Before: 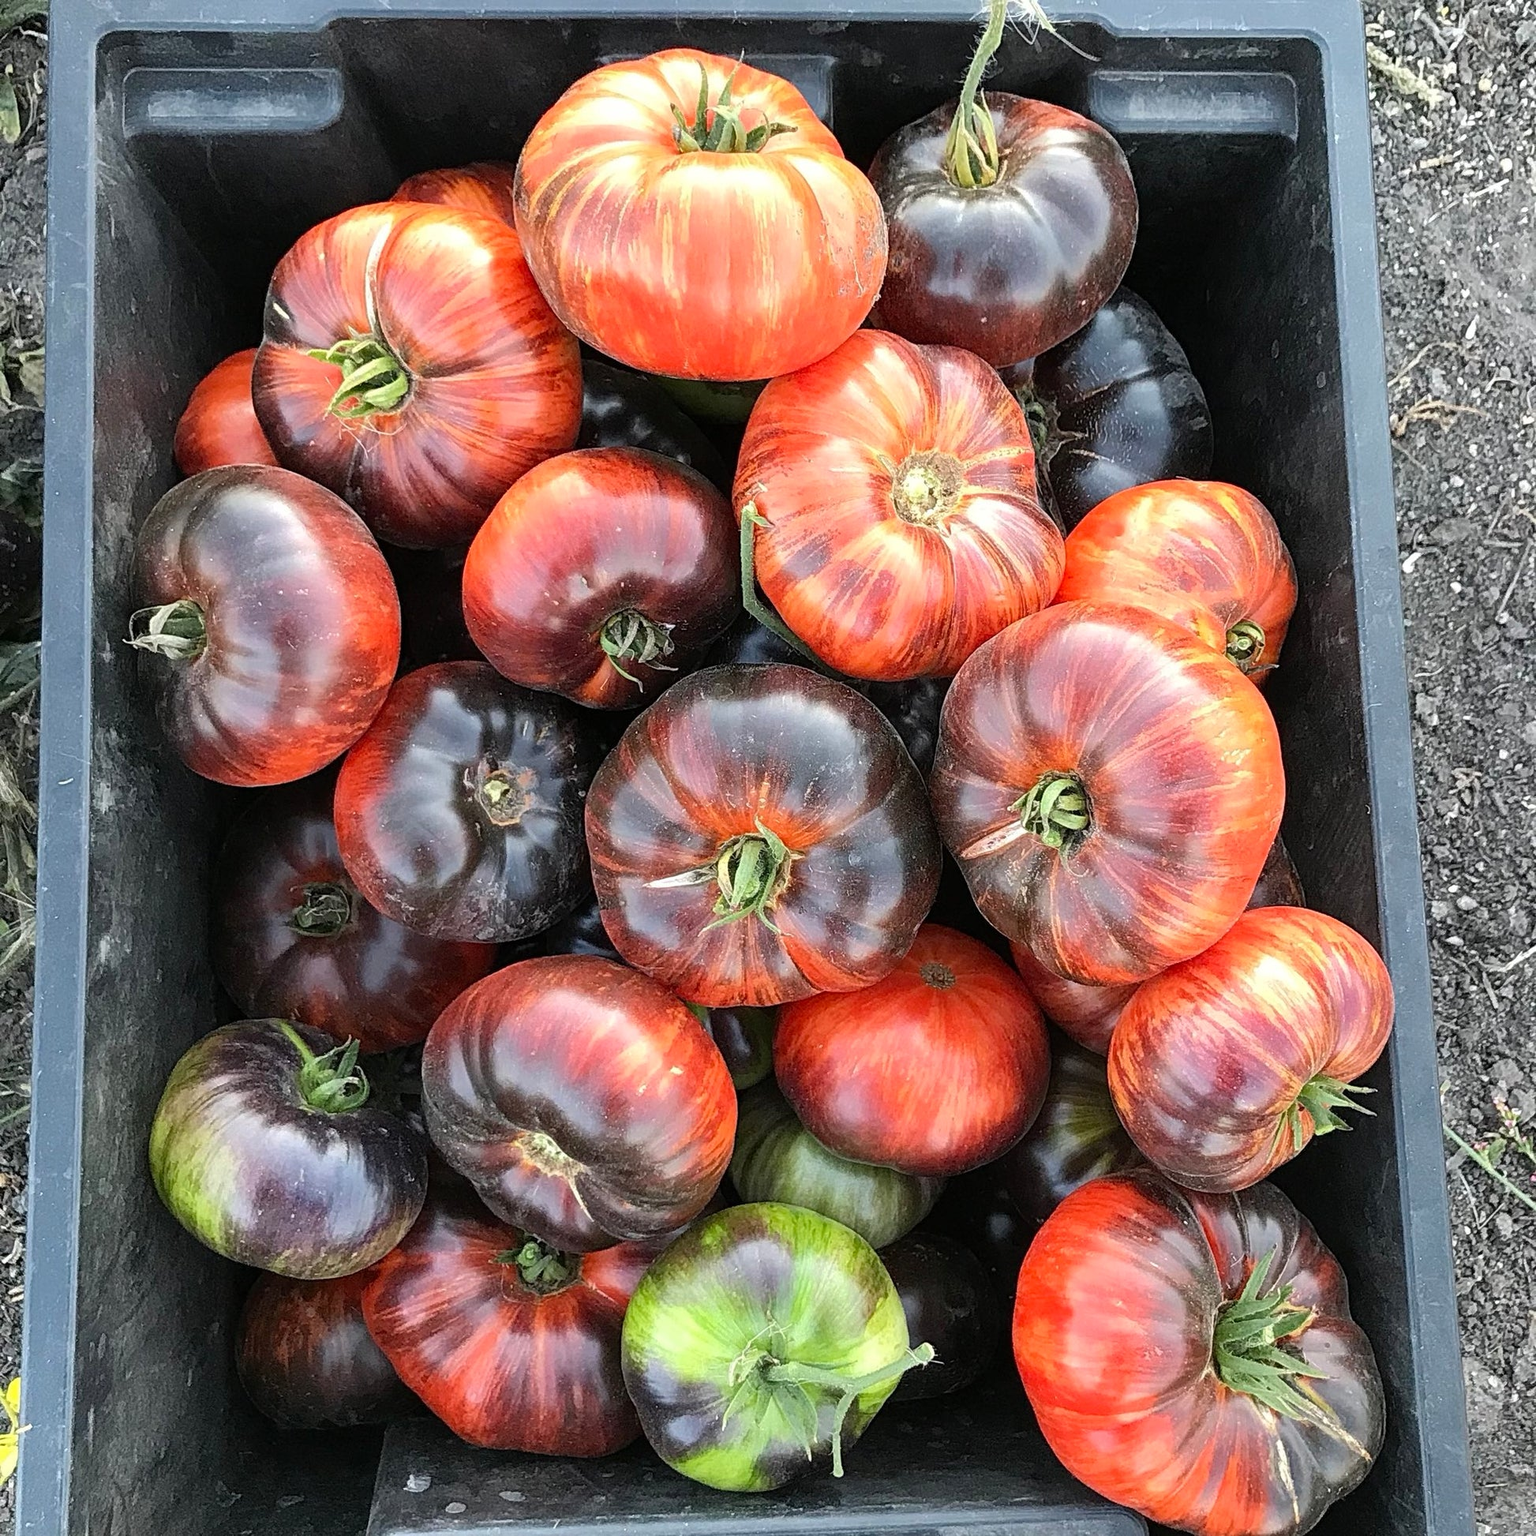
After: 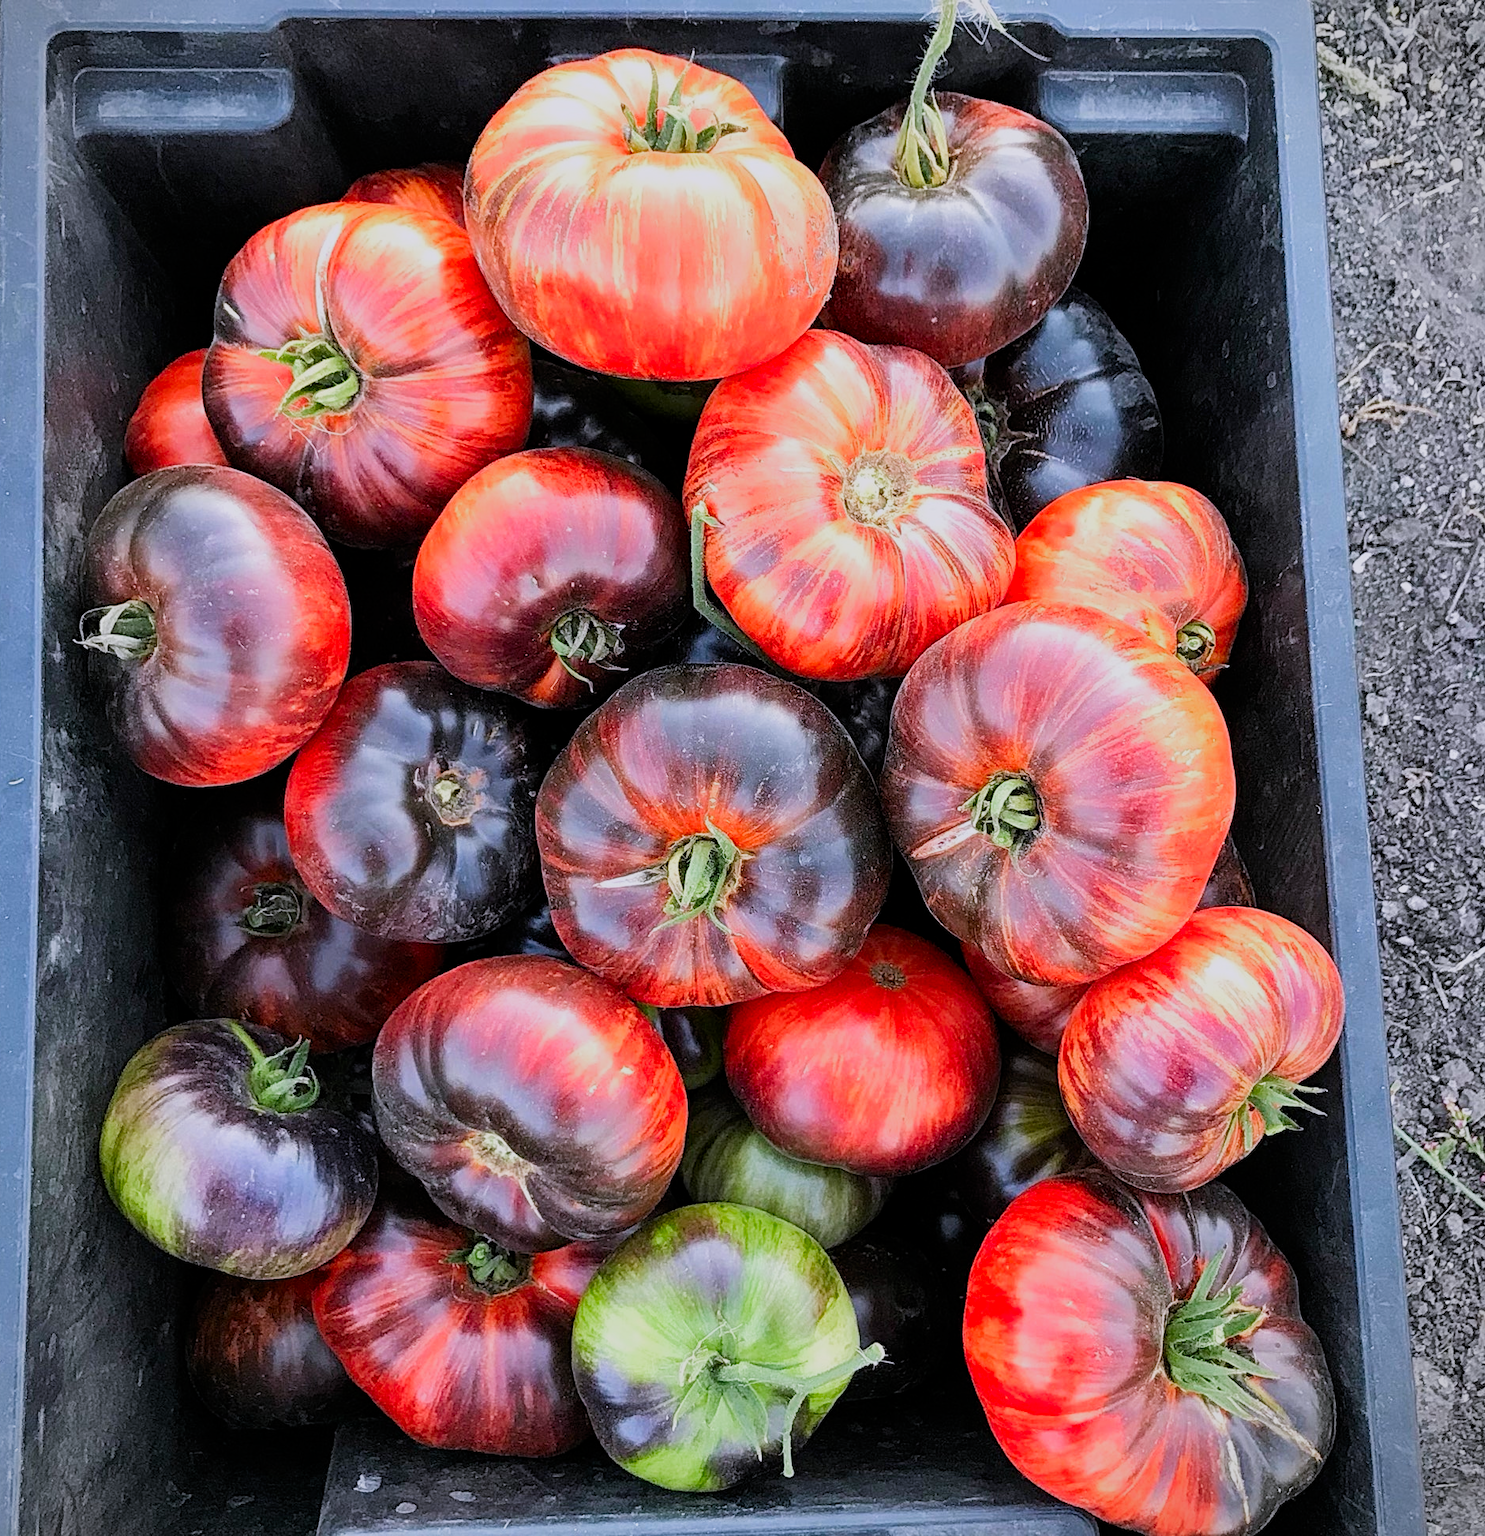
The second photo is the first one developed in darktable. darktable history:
vignetting: fall-off start 100%, fall-off radius 64.94%, automatic ratio true, unbound false
contrast brightness saturation: contrast 0.09, saturation 0.28
white balance: red 1.004, blue 1.096
filmic rgb: middle gray luminance 18.42%, black relative exposure -11.25 EV, white relative exposure 3.75 EV, threshold 6 EV, target black luminance 0%, hardness 5.87, latitude 57.4%, contrast 0.963, shadows ↔ highlights balance 49.98%, add noise in highlights 0, preserve chrominance luminance Y, color science v3 (2019), use custom middle-gray values true, iterations of high-quality reconstruction 0, contrast in highlights soft, enable highlight reconstruction true
crop and rotate: left 3.238%
